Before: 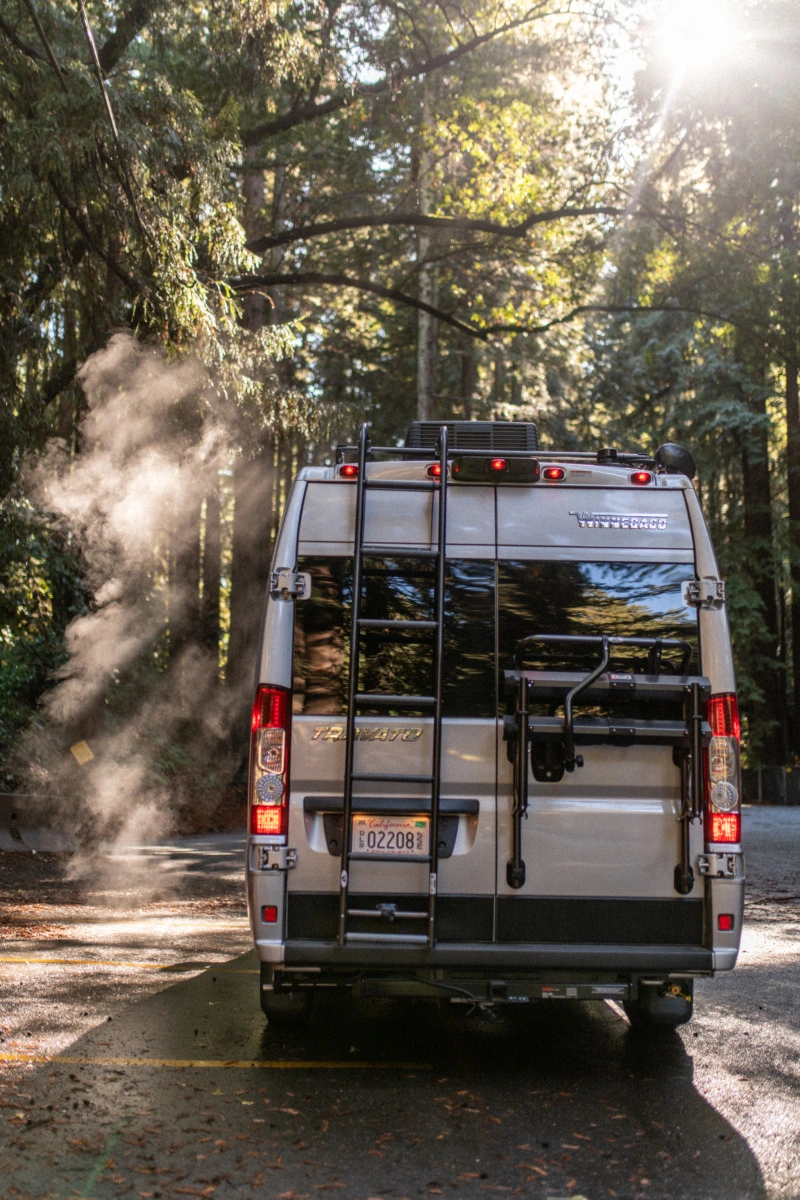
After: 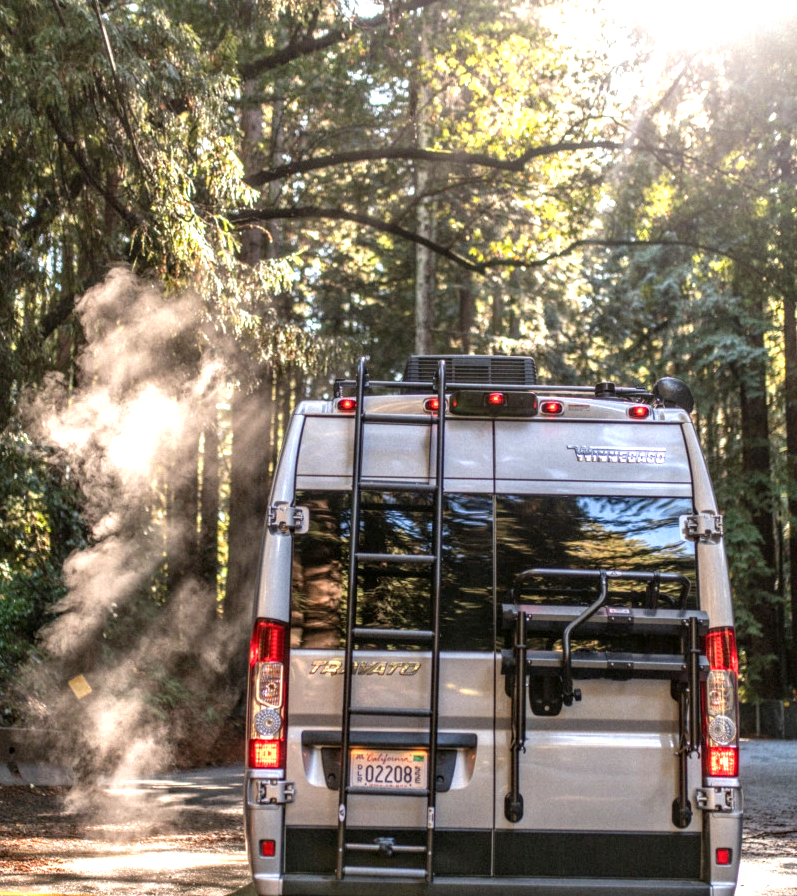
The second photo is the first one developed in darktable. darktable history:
exposure: exposure 0.736 EV, compensate highlight preservation false
local contrast: on, module defaults
crop: left 0.344%, top 5.525%, bottom 19.752%
